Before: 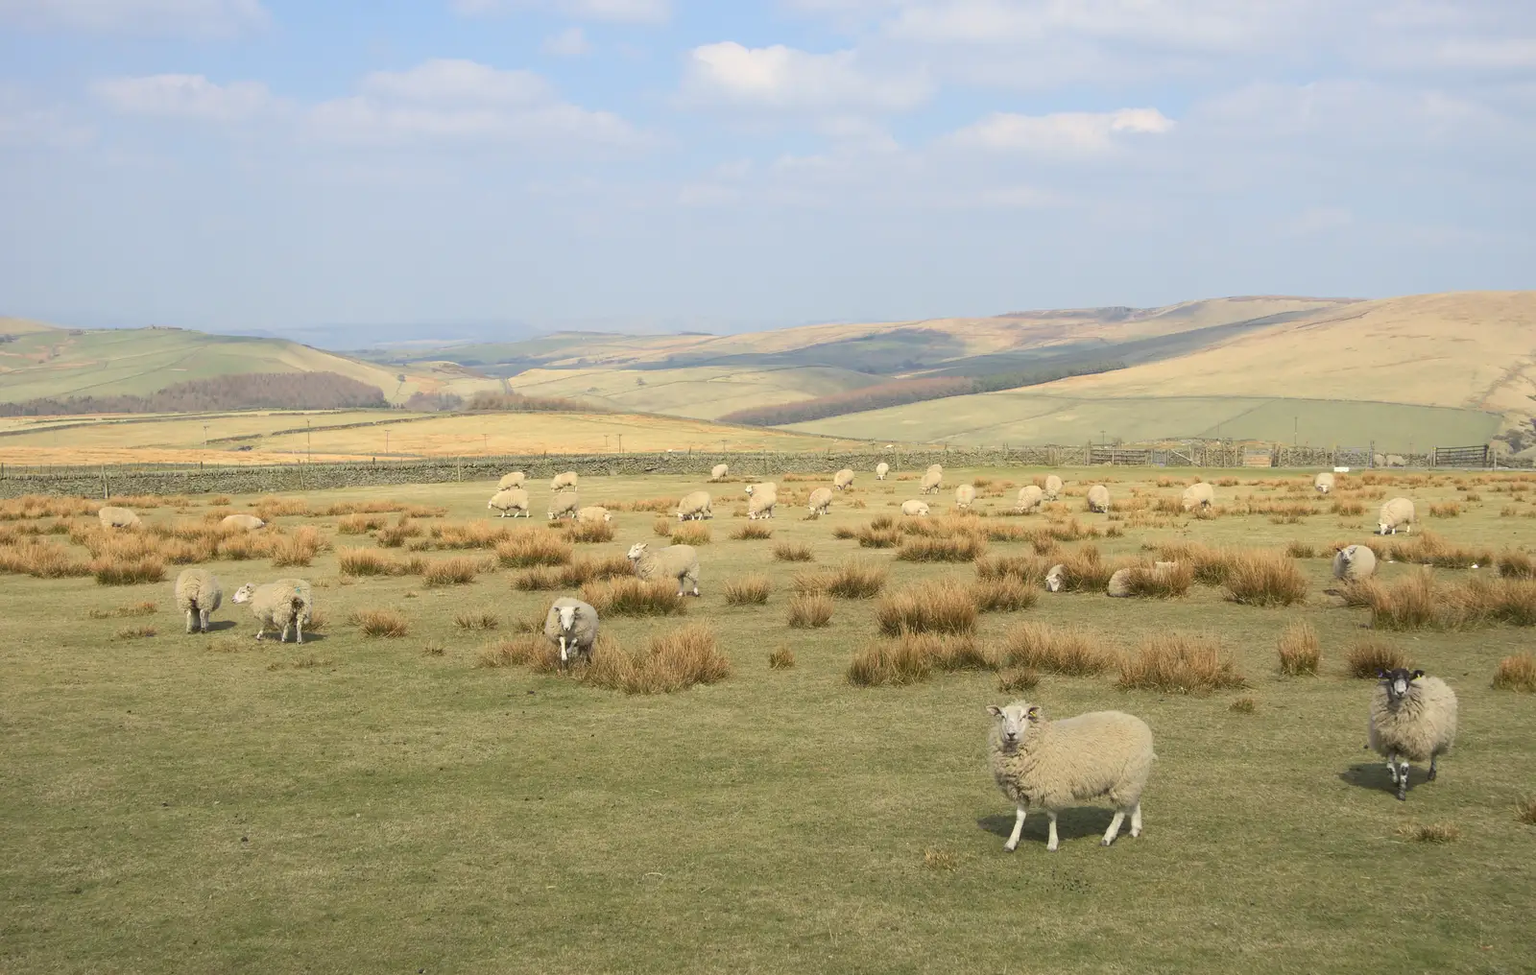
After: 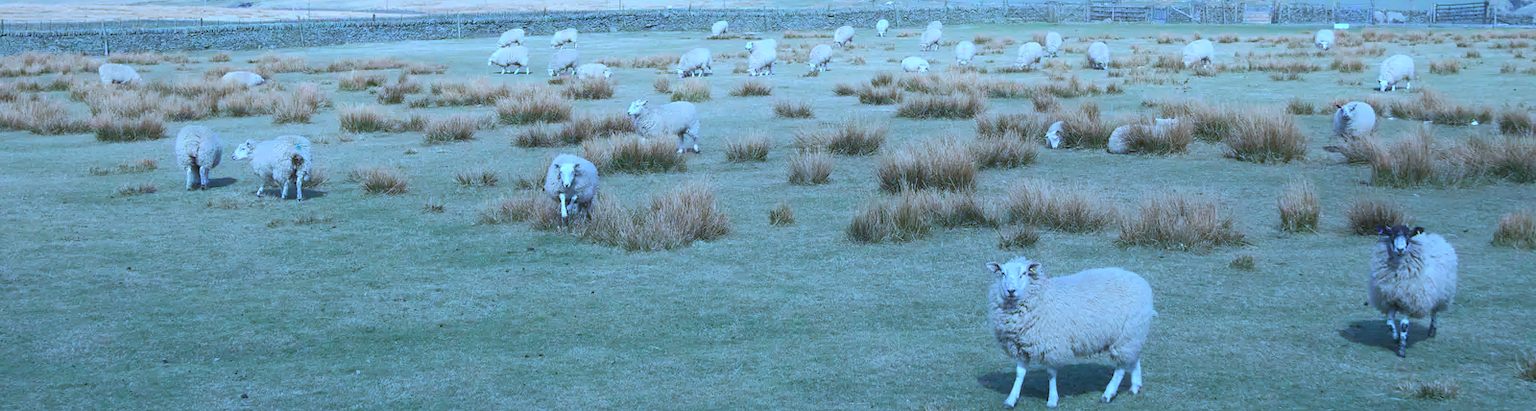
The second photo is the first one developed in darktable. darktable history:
color calibration: gray › normalize channels true, illuminant as shot in camera, x 0.462, y 0.421, temperature 2681.38 K, gamut compression 0.012
crop: top 45.547%, bottom 12.15%
tone equalizer: on, module defaults
levels: gray 50.71%
